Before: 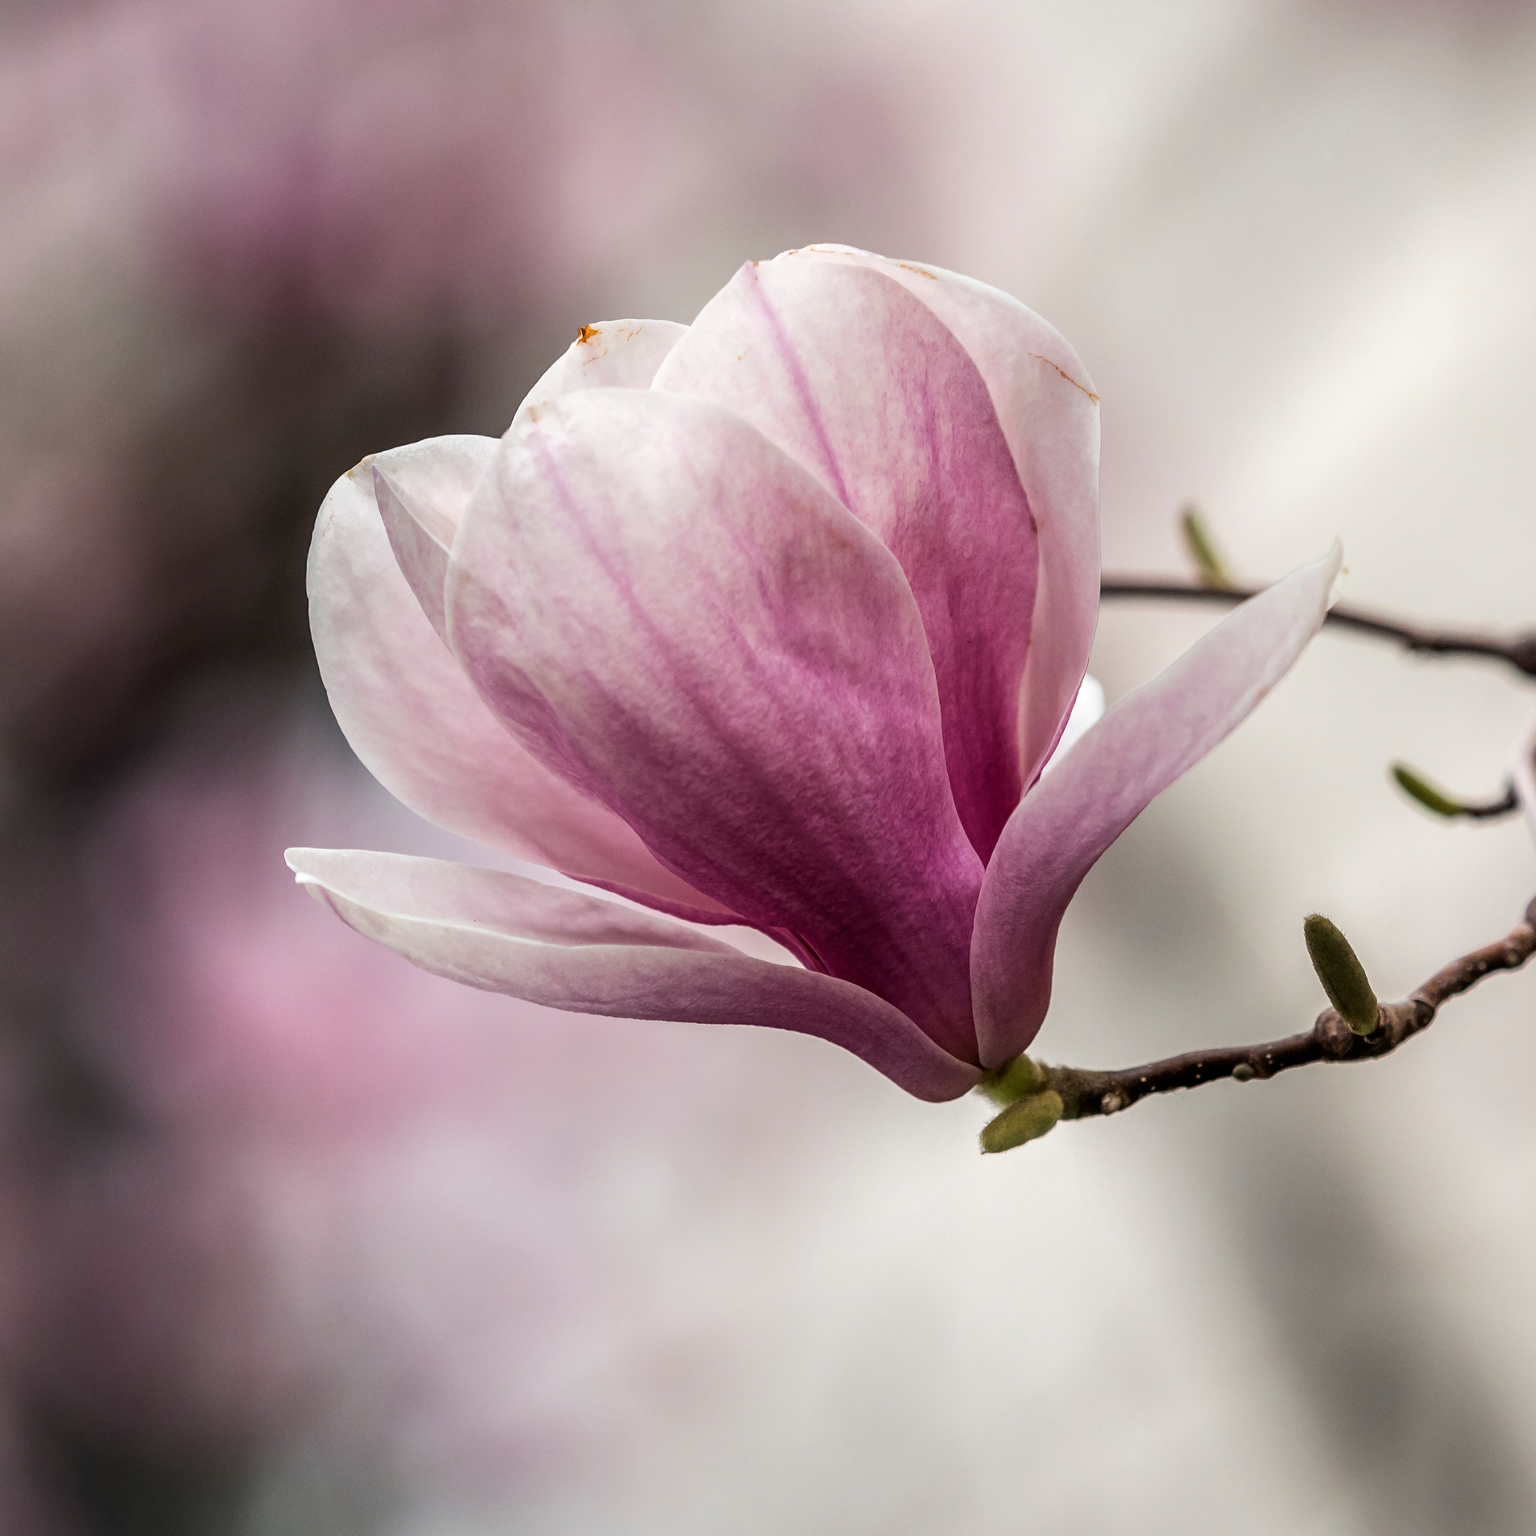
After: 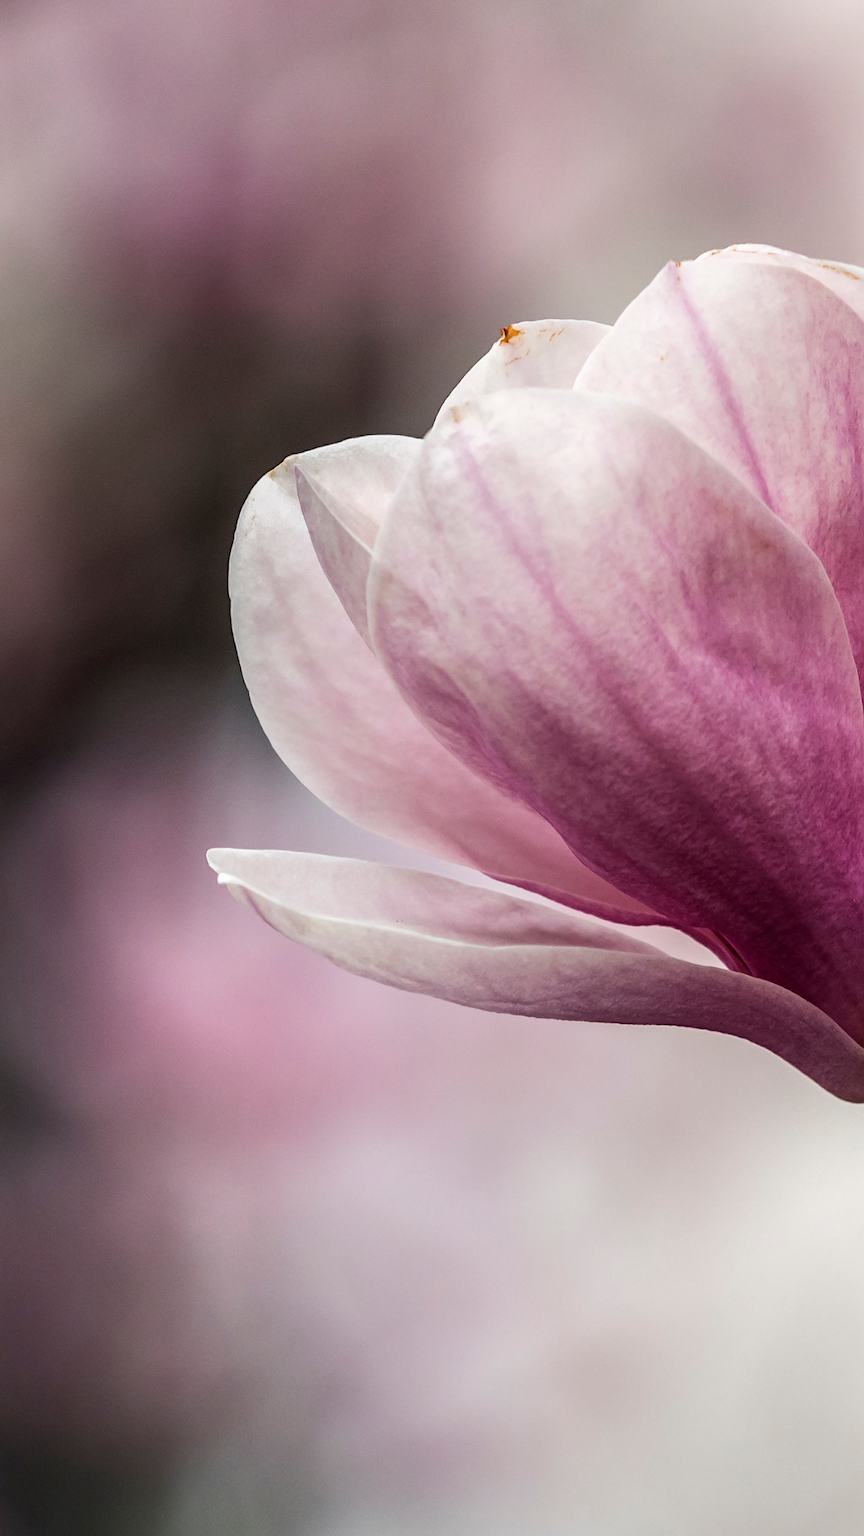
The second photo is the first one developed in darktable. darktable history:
crop: left 5.114%, right 38.589%
